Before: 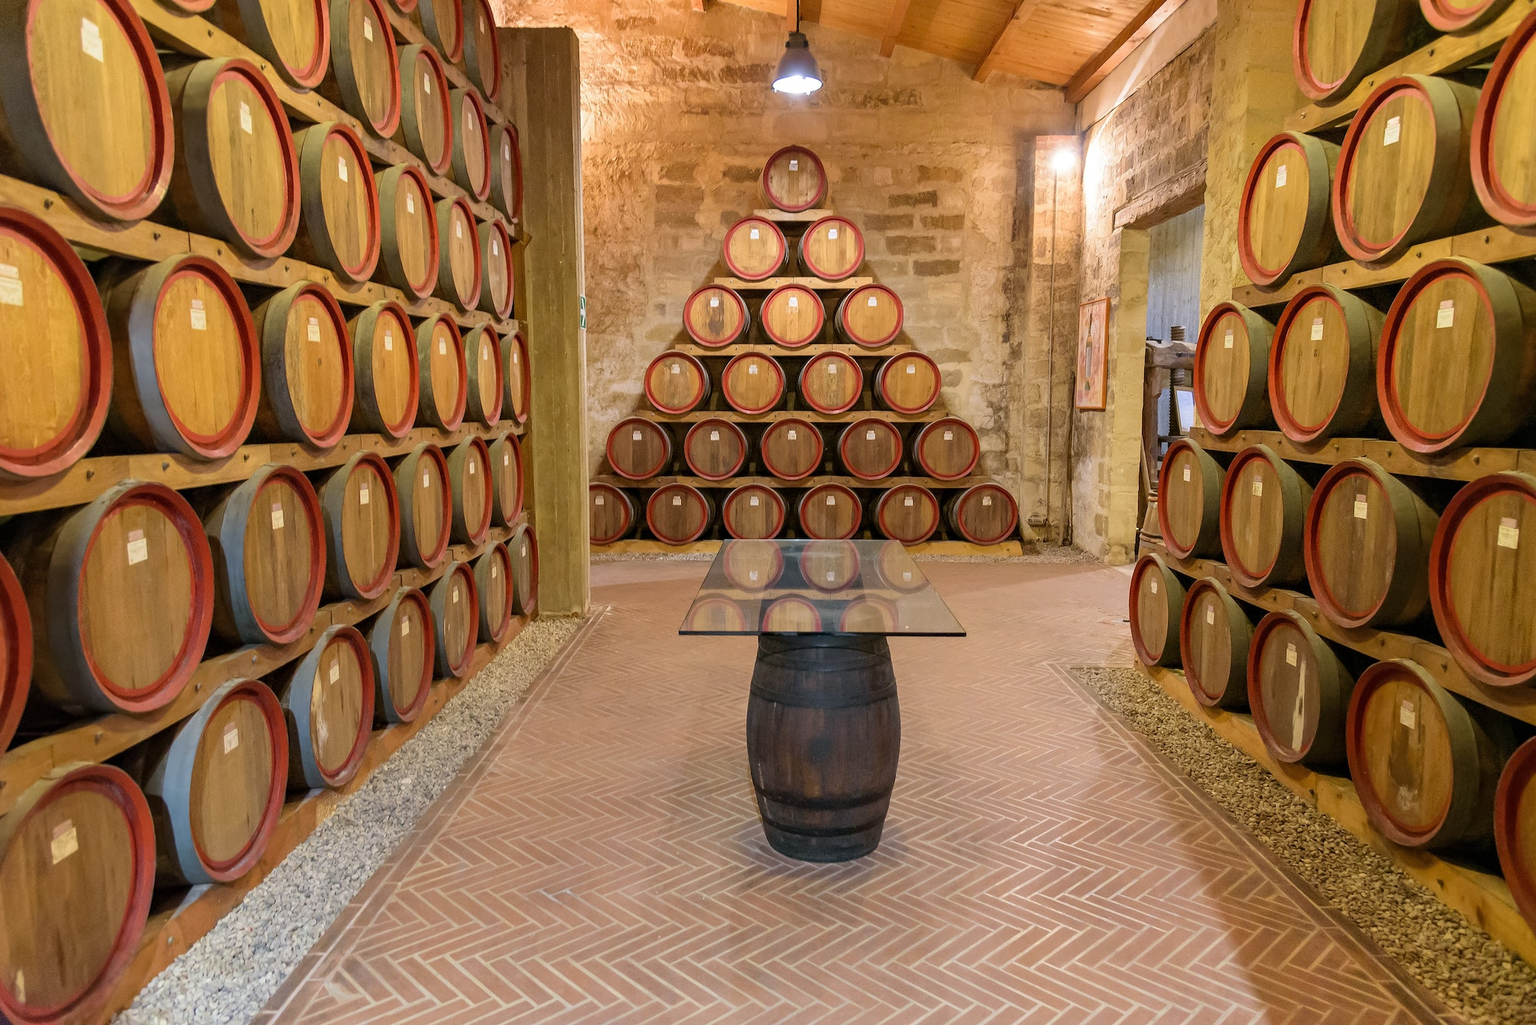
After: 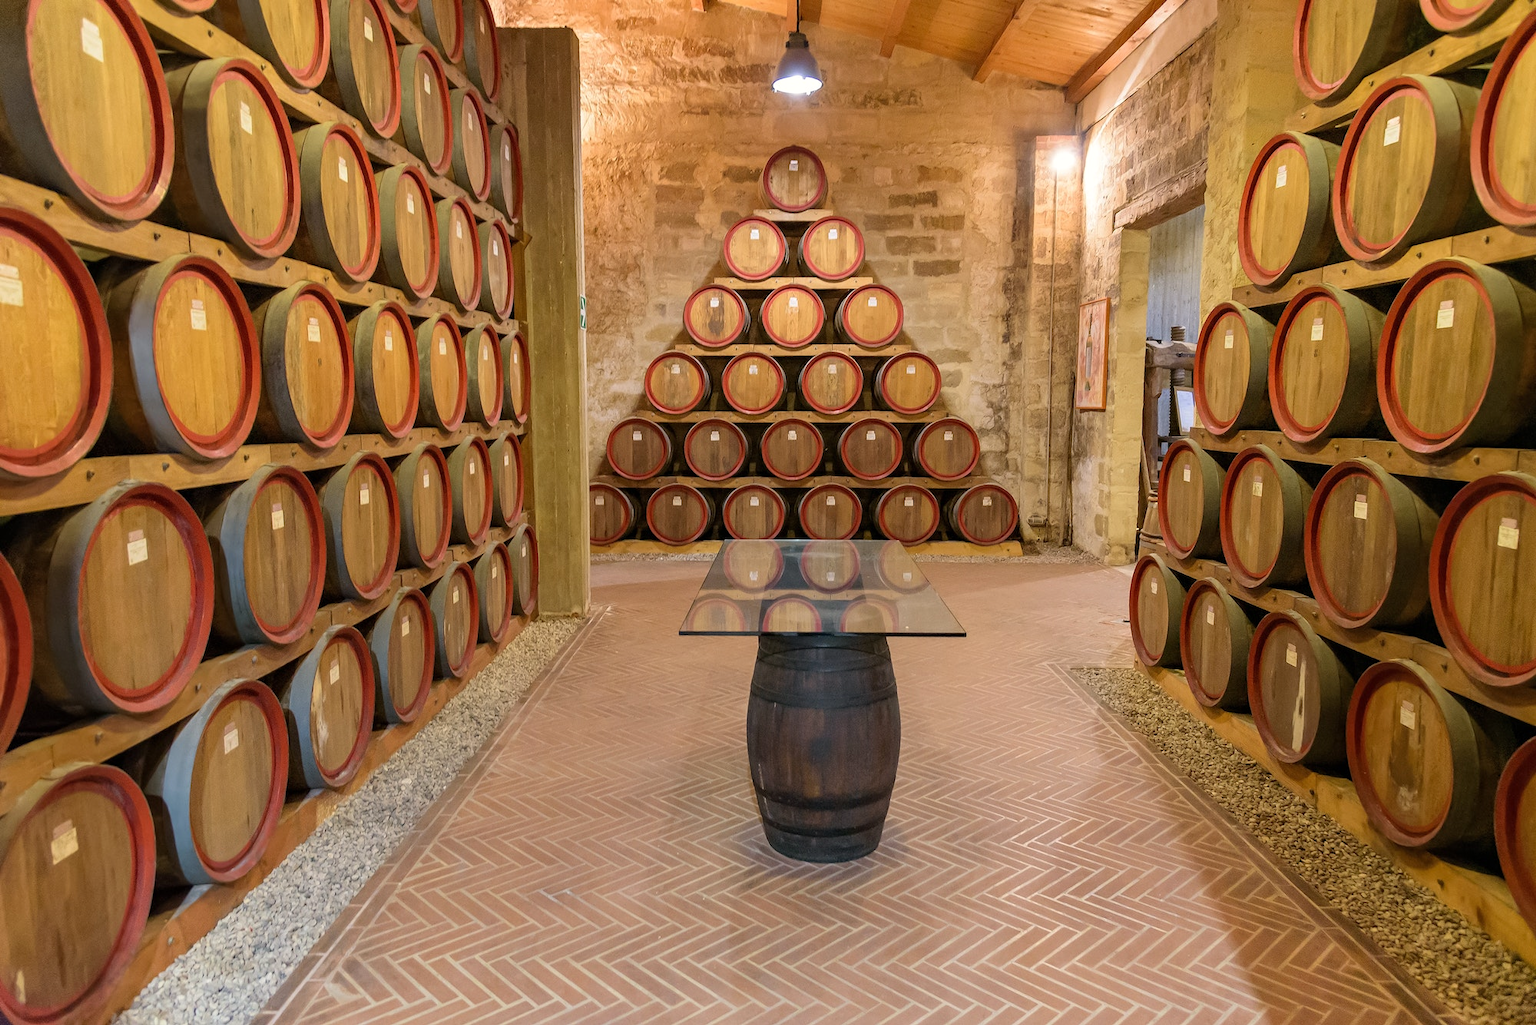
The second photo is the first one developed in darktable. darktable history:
white balance: red 1.009, blue 0.985
